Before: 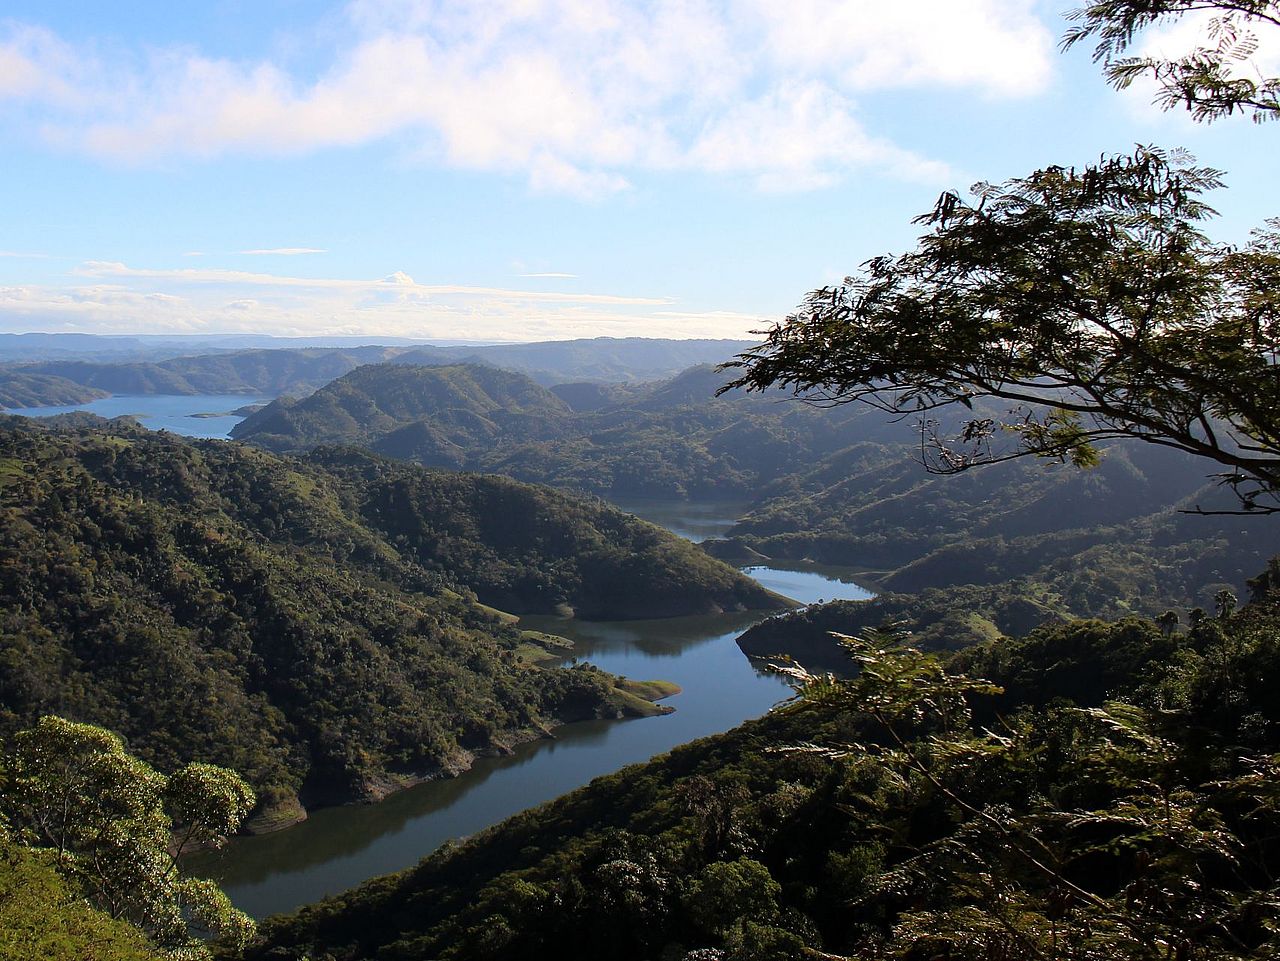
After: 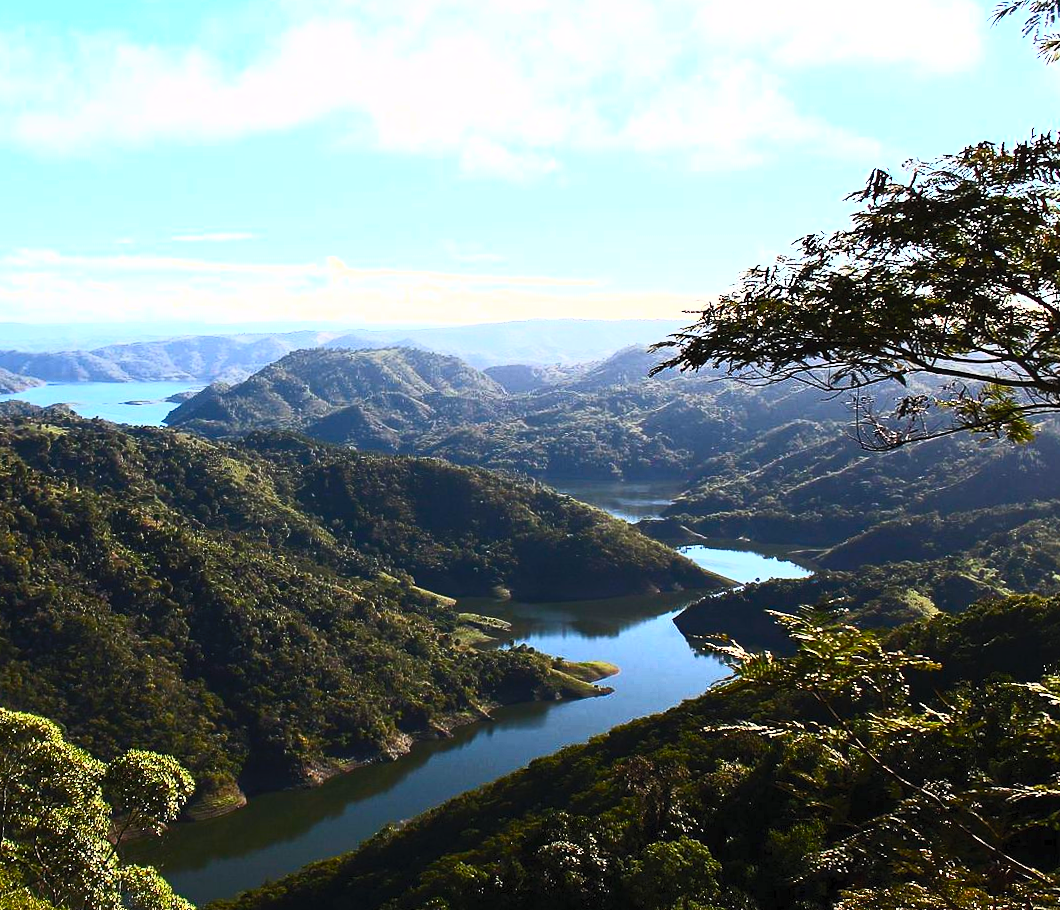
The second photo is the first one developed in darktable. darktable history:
contrast brightness saturation: contrast 0.834, brightness 0.581, saturation 0.606
crop and rotate: angle 0.785°, left 4.32%, top 1.131%, right 11.298%, bottom 2.379%
